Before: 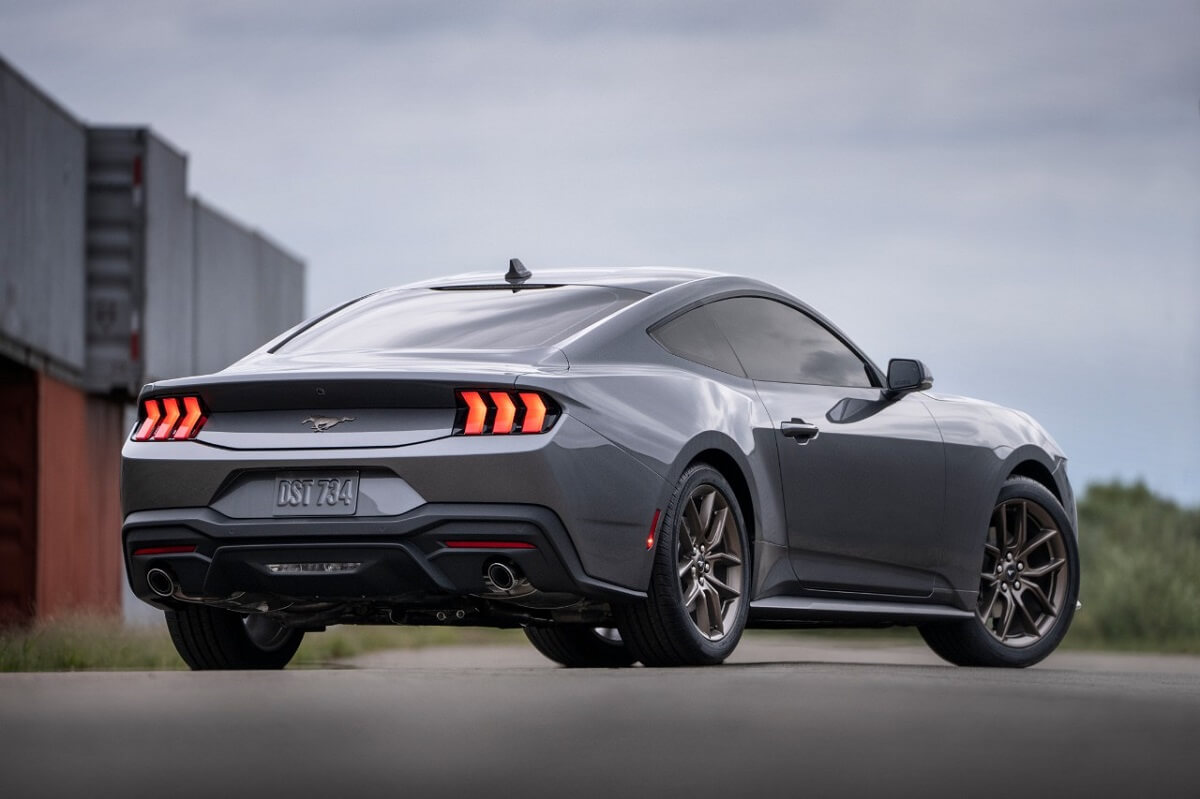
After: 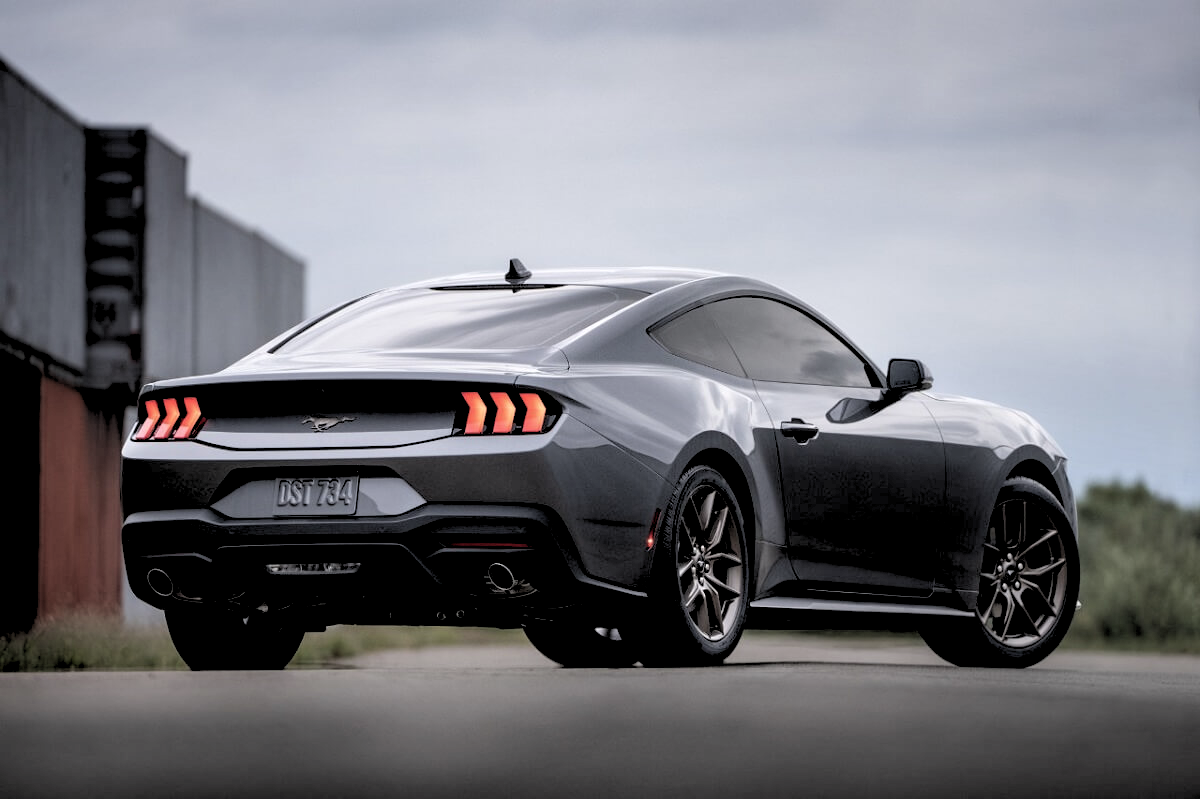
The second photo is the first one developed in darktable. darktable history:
rgb levels: levels [[0.029, 0.461, 0.922], [0, 0.5, 1], [0, 0.5, 1]]
color balance: input saturation 80.07%
